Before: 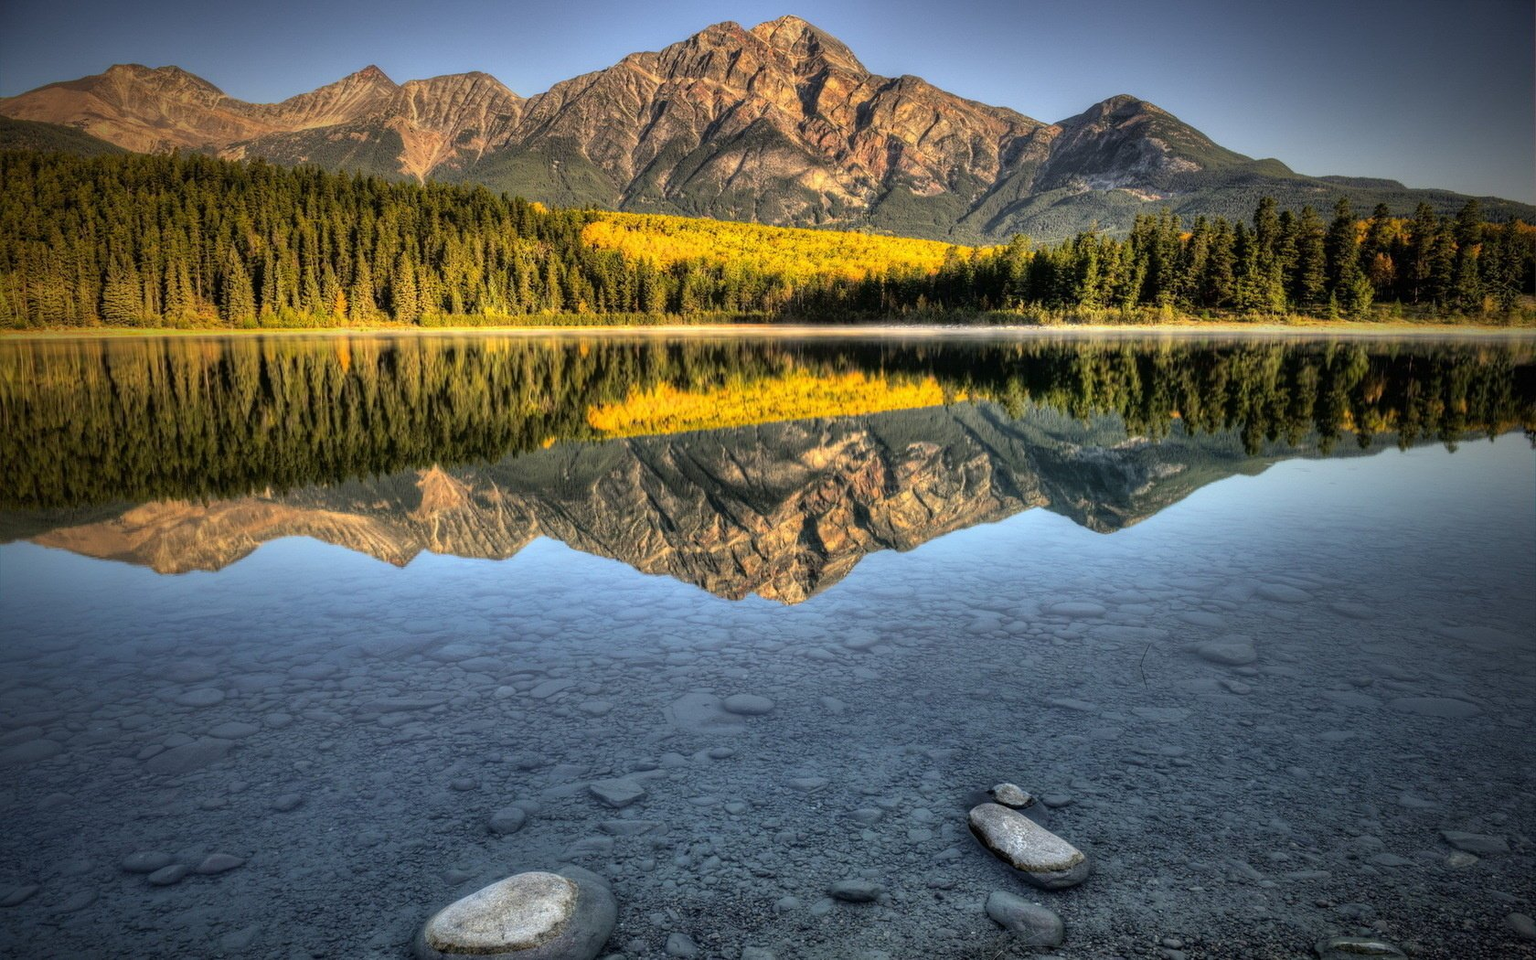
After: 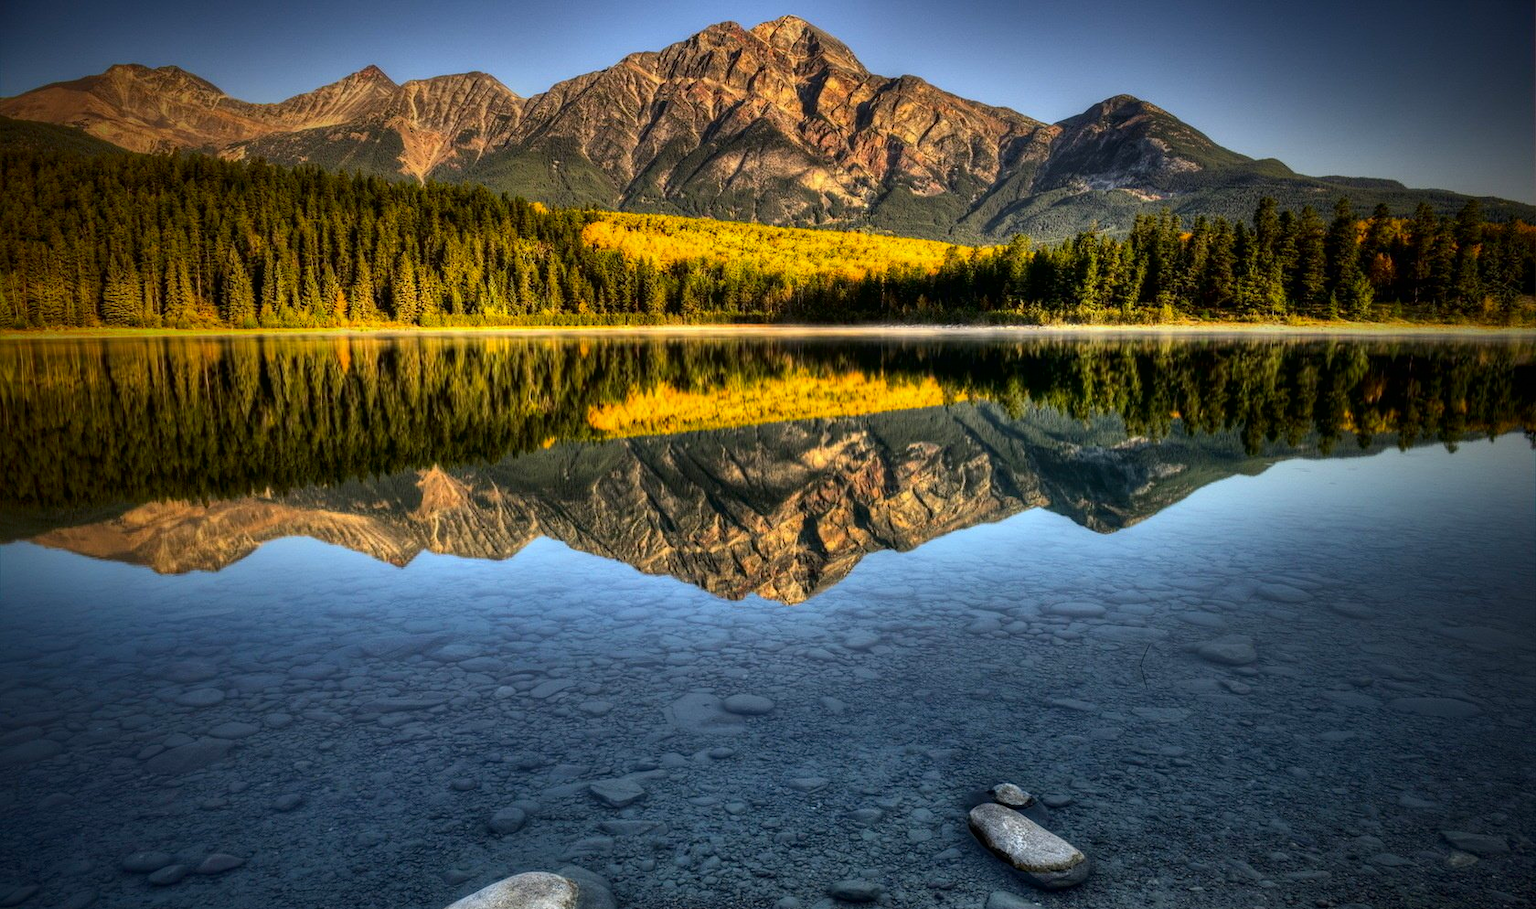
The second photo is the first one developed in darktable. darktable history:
contrast brightness saturation: contrast 0.12, brightness -0.118, saturation 0.201
crop and rotate: top 0.013%, bottom 5.224%
